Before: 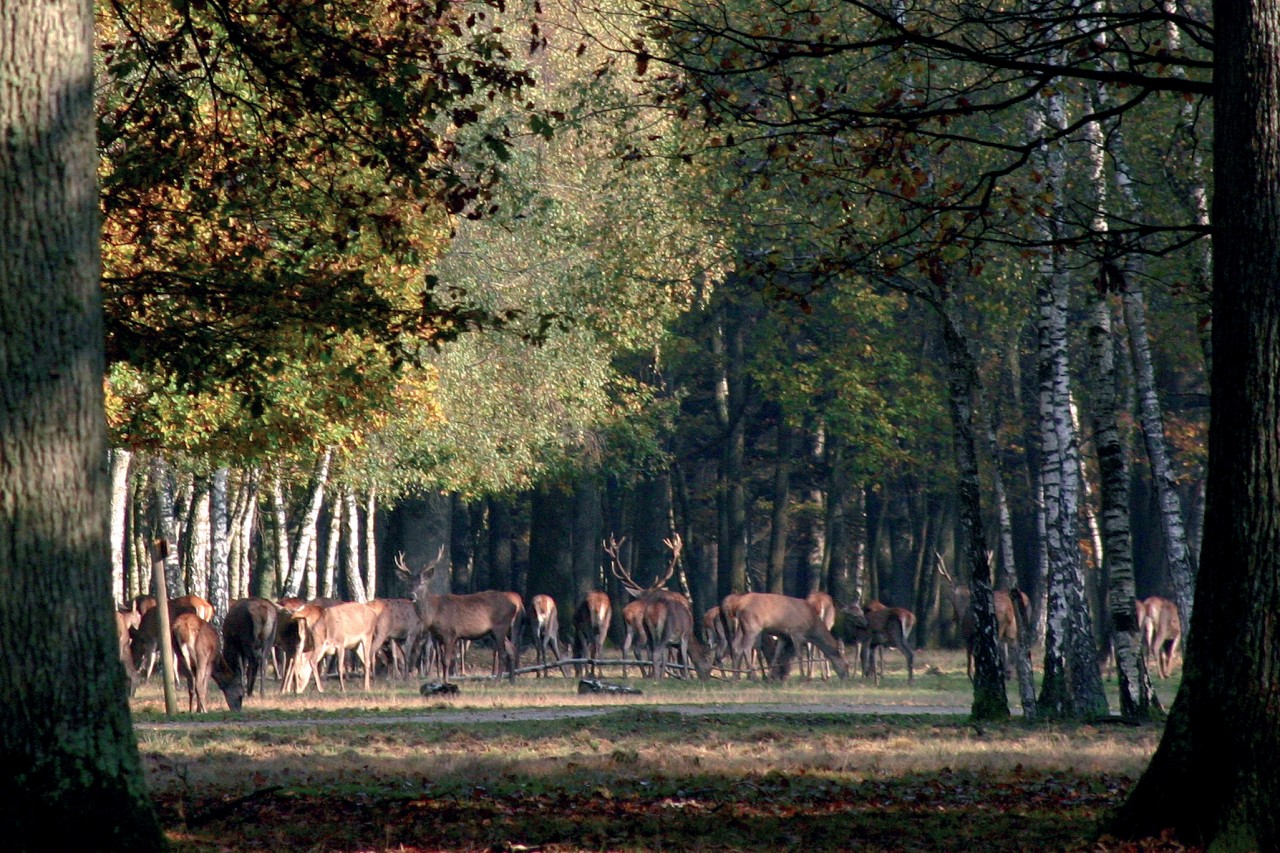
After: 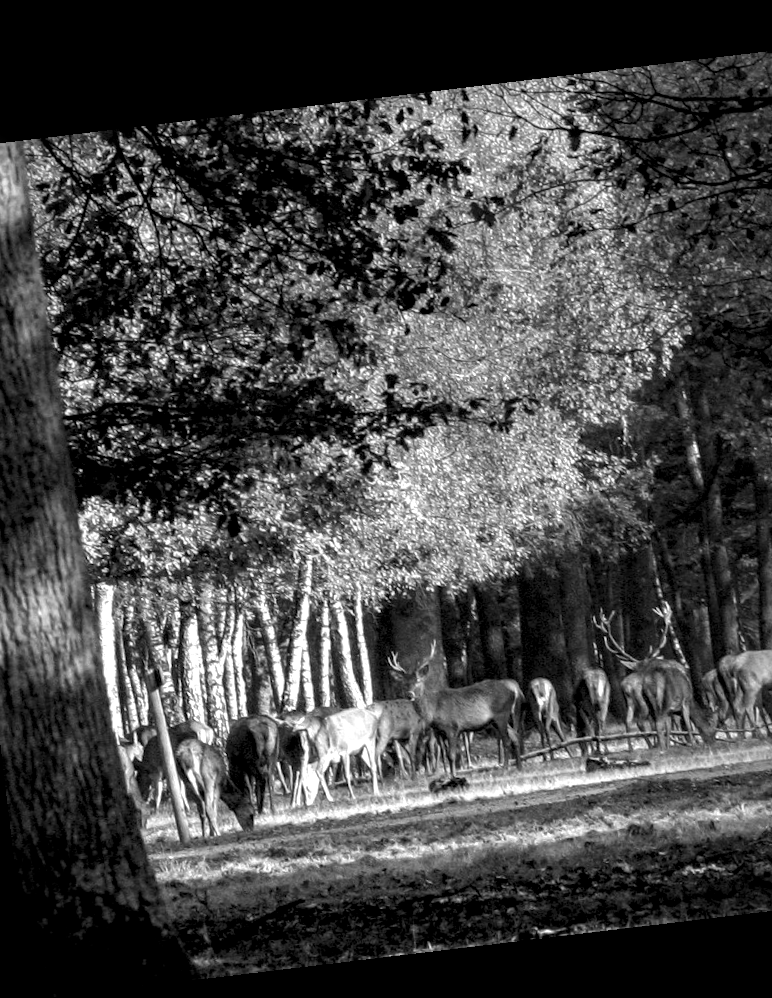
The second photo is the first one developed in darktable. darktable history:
crop: left 5.114%, right 38.589%
local contrast: detail 160%
vignetting: fall-off radius 60%, automatic ratio true
white balance: red 0.924, blue 1.095
rotate and perspective: rotation -6.83°, automatic cropping off
monochrome: on, module defaults
exposure: exposure 0.367 EV, compensate highlight preservation false
graduated density: rotation -0.352°, offset 57.64
